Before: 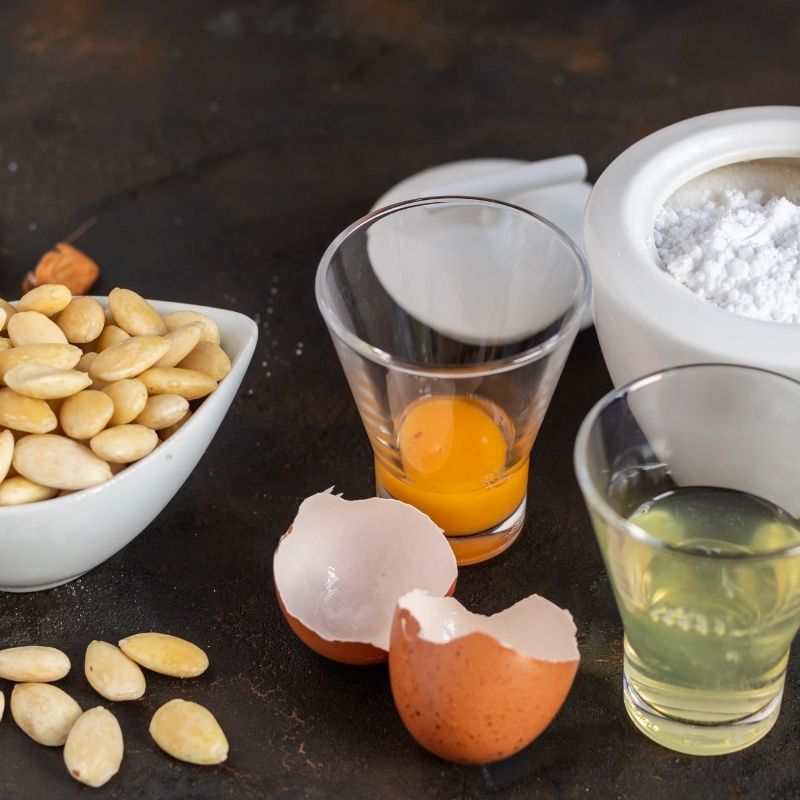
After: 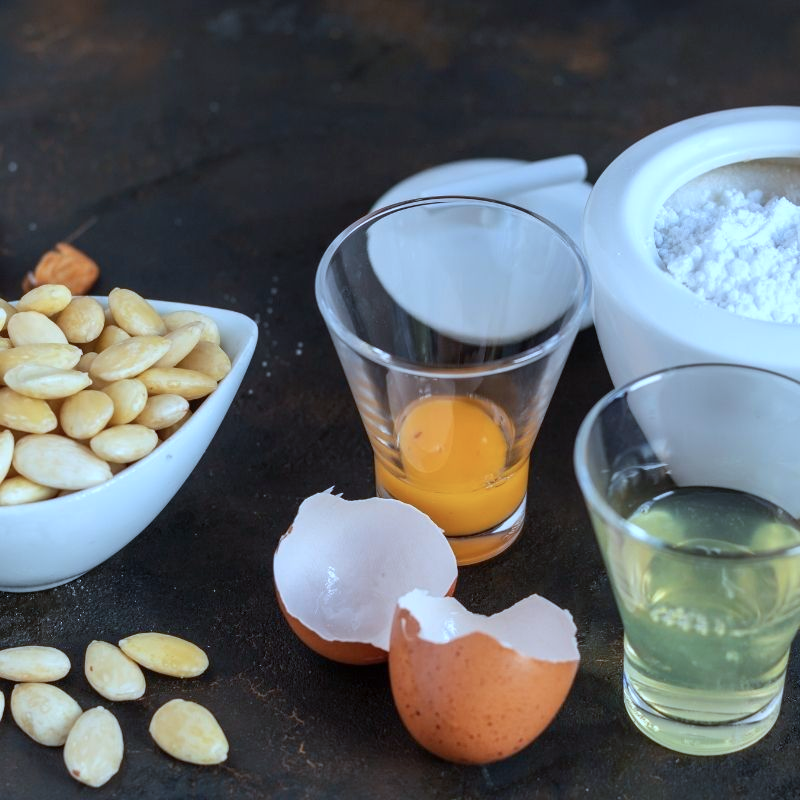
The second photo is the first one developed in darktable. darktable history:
color calibration: x 0.396, y 0.386, temperature 3623.64 K
